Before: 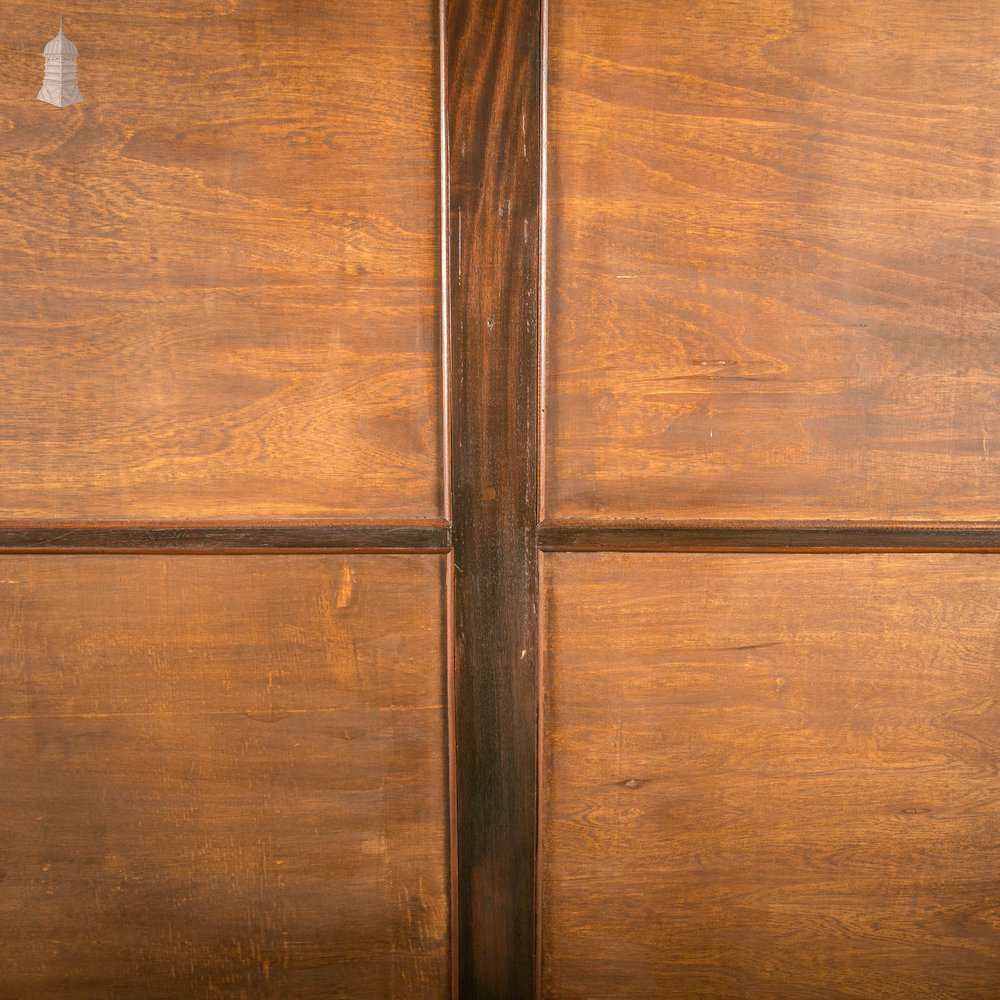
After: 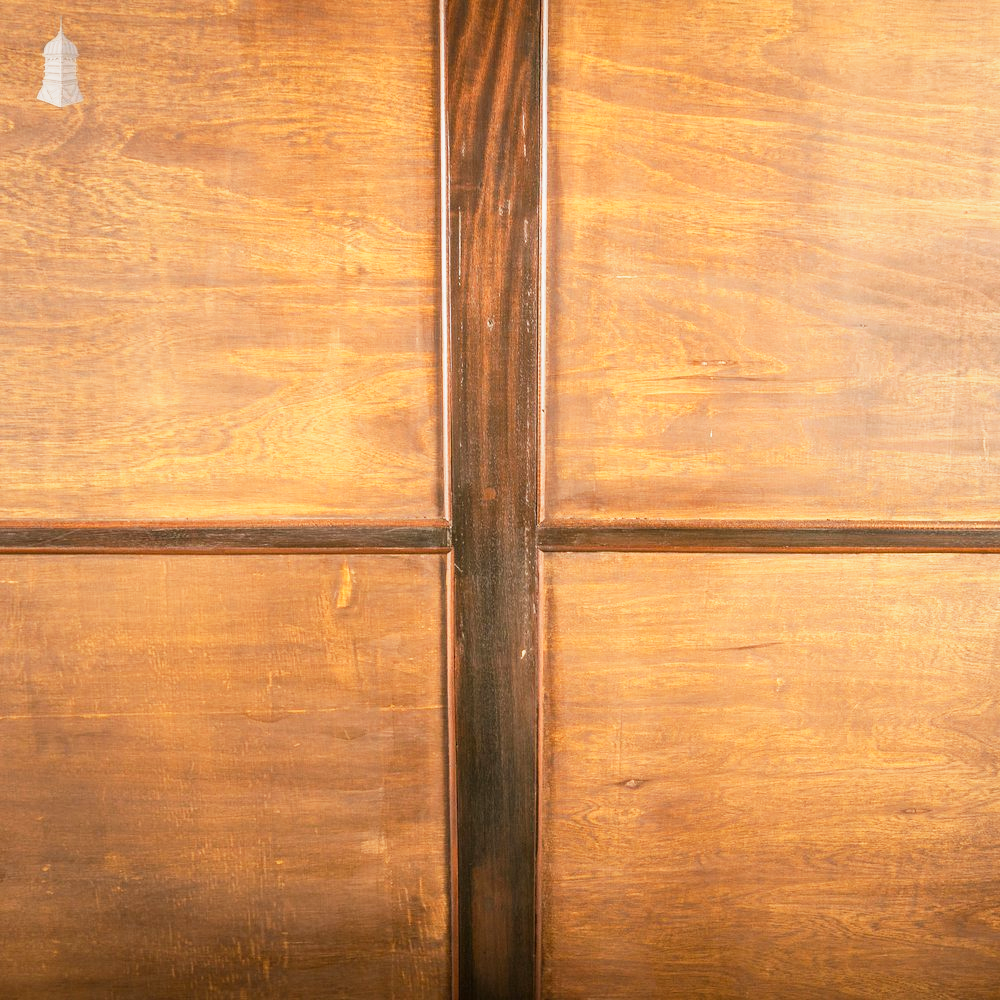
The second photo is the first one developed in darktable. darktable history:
tone equalizer: -8 EV -0.417 EV, -7 EV -0.396 EV, -6 EV -0.342 EV, -5 EV -0.239 EV, -3 EV 0.213 EV, -2 EV 0.363 EV, -1 EV 0.382 EV, +0 EV 0.394 EV
base curve: curves: ch0 [(0, 0) (0.088, 0.125) (0.176, 0.251) (0.354, 0.501) (0.613, 0.749) (1, 0.877)], preserve colors none
